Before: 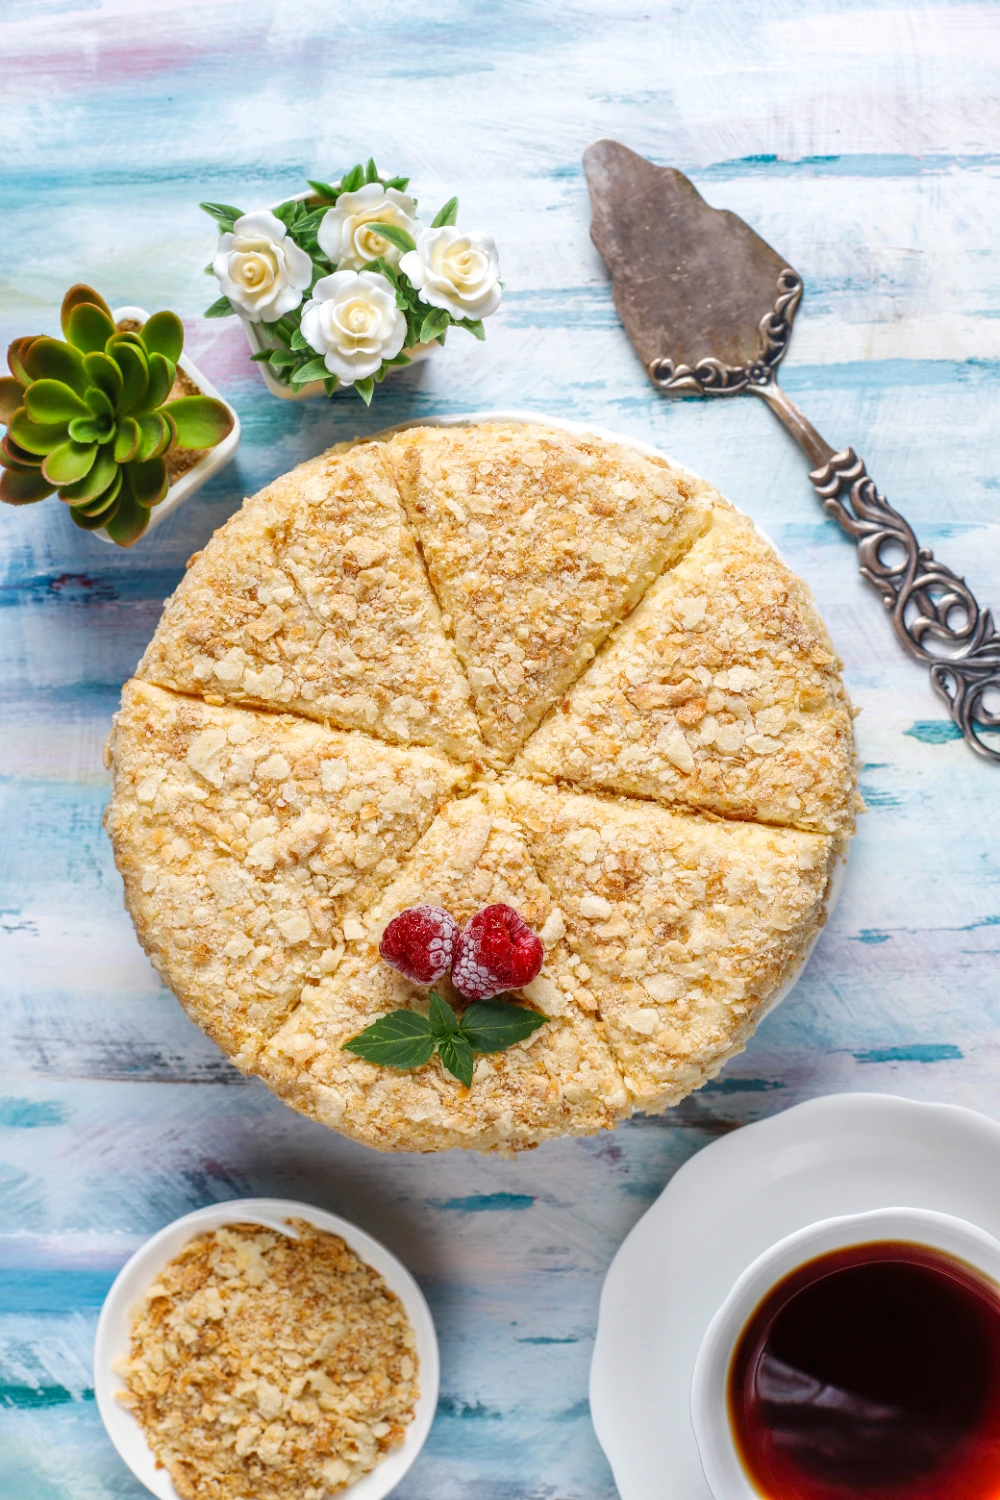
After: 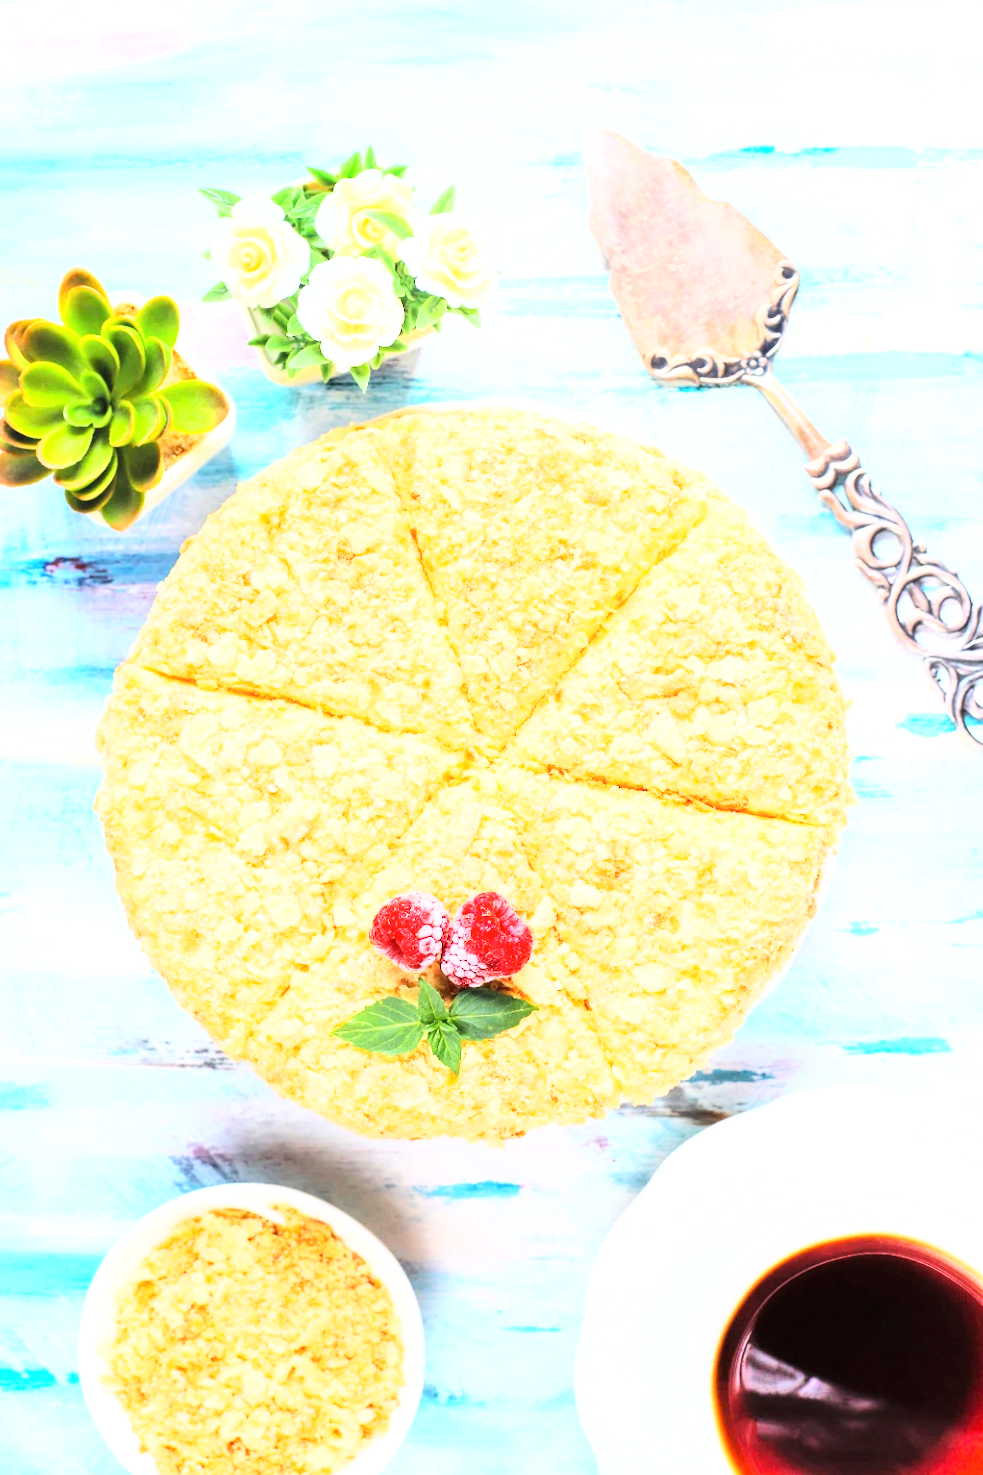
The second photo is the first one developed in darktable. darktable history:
exposure: black level correction 0, exposure 1.448 EV, compensate highlight preservation false
local contrast: mode bilateral grid, contrast 100, coarseness 99, detail 90%, midtone range 0.2
base curve: curves: ch0 [(0, 0) (0.007, 0.004) (0.027, 0.03) (0.046, 0.07) (0.207, 0.54) (0.442, 0.872) (0.673, 0.972) (1, 1)]
crop and rotate: angle -0.646°
